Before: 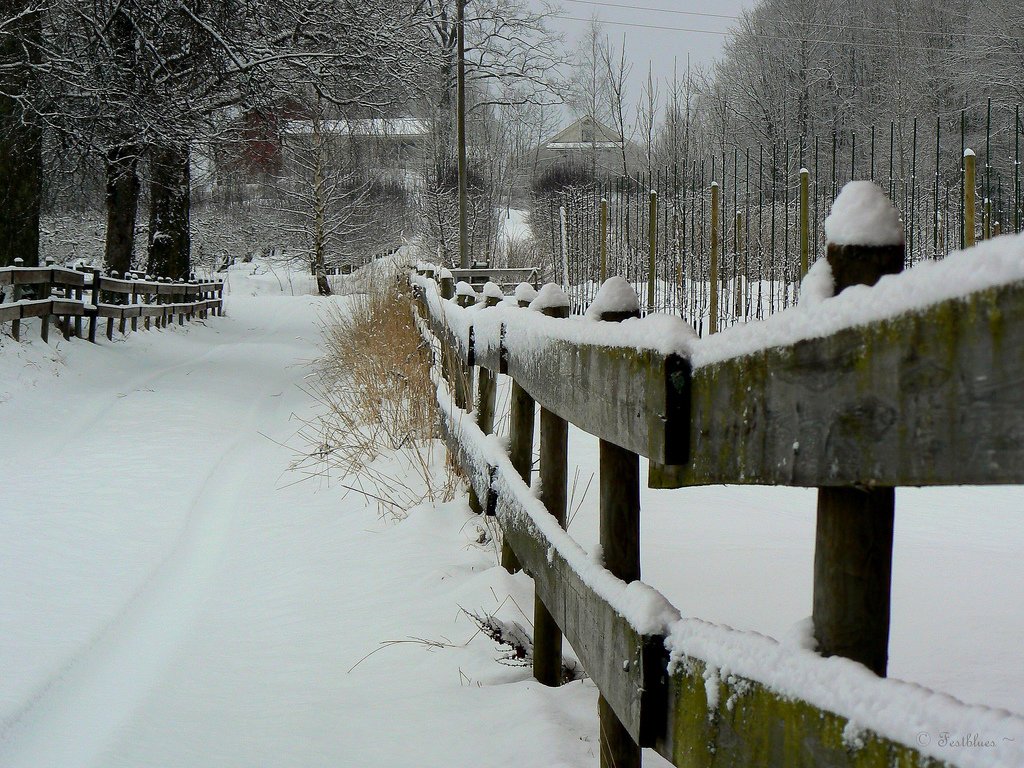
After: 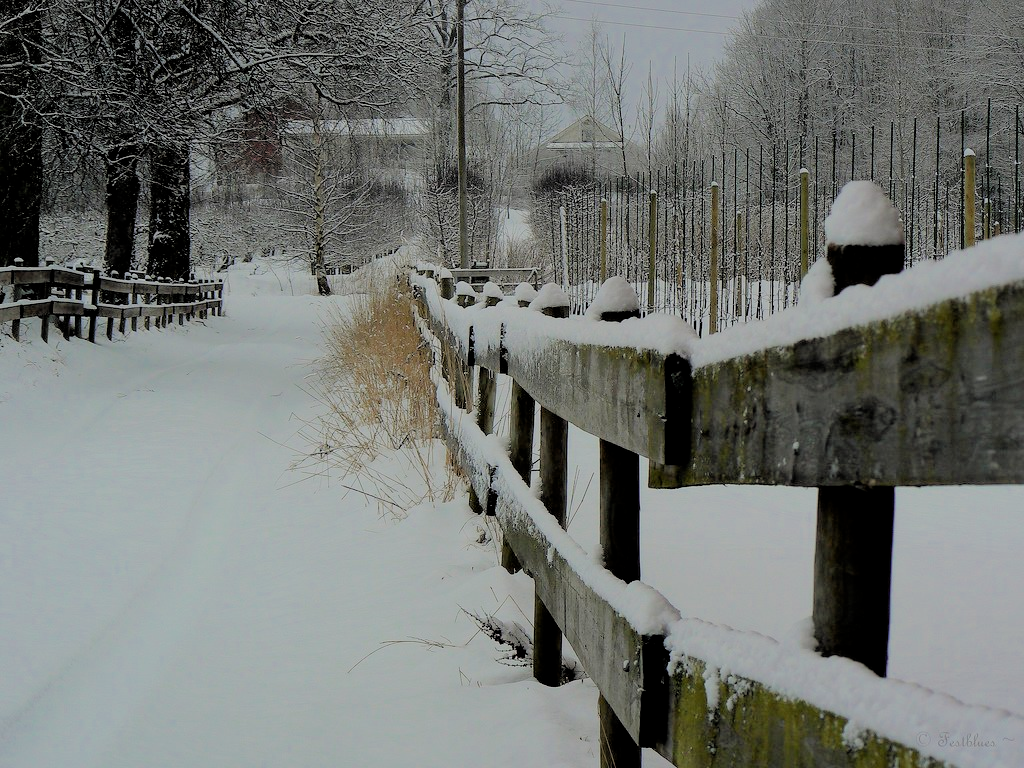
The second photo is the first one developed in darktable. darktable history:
filmic rgb: middle gray luminance 3.61%, black relative exposure -5.97 EV, white relative exposure 6.34 EV, threshold 2.94 EV, dynamic range scaling 21.75%, target black luminance 0%, hardness 2.33, latitude 45.98%, contrast 0.781, highlights saturation mix 99.86%, shadows ↔ highlights balance 0.16%, enable highlight reconstruction true
exposure: exposure 0.202 EV, compensate highlight preservation false
